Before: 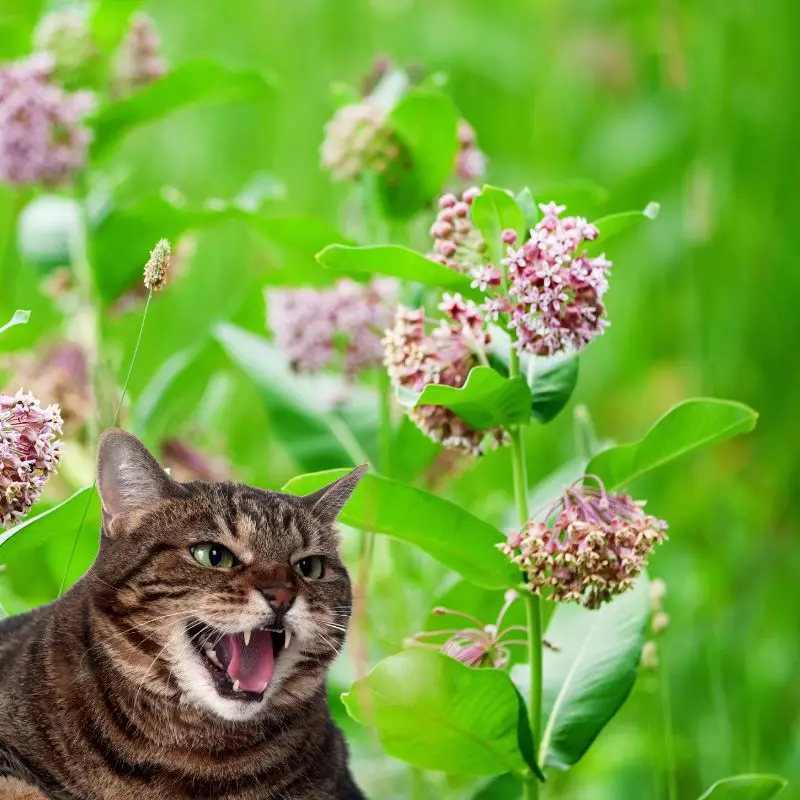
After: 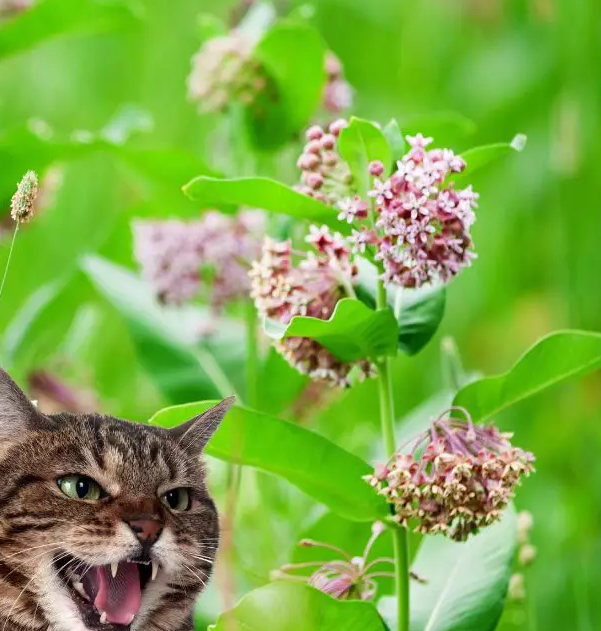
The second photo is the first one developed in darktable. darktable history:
crop: left 16.633%, top 8.625%, right 8.128%, bottom 12.495%
